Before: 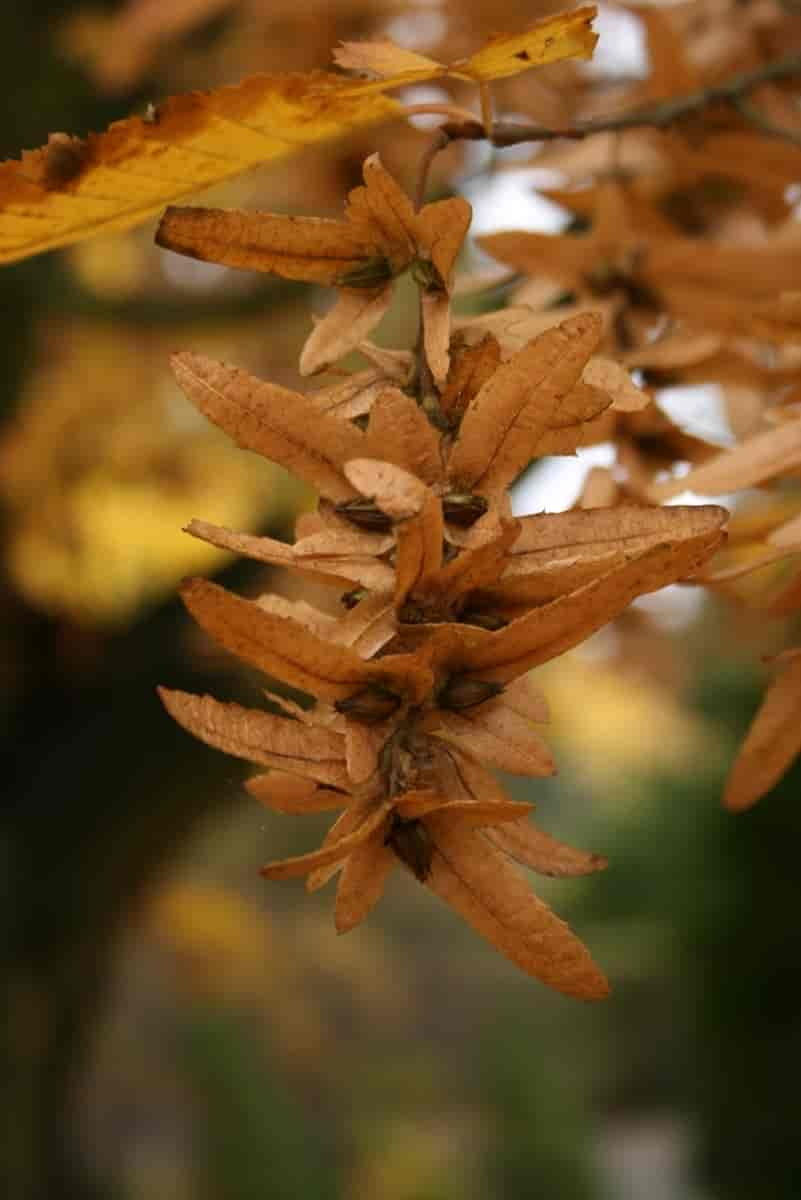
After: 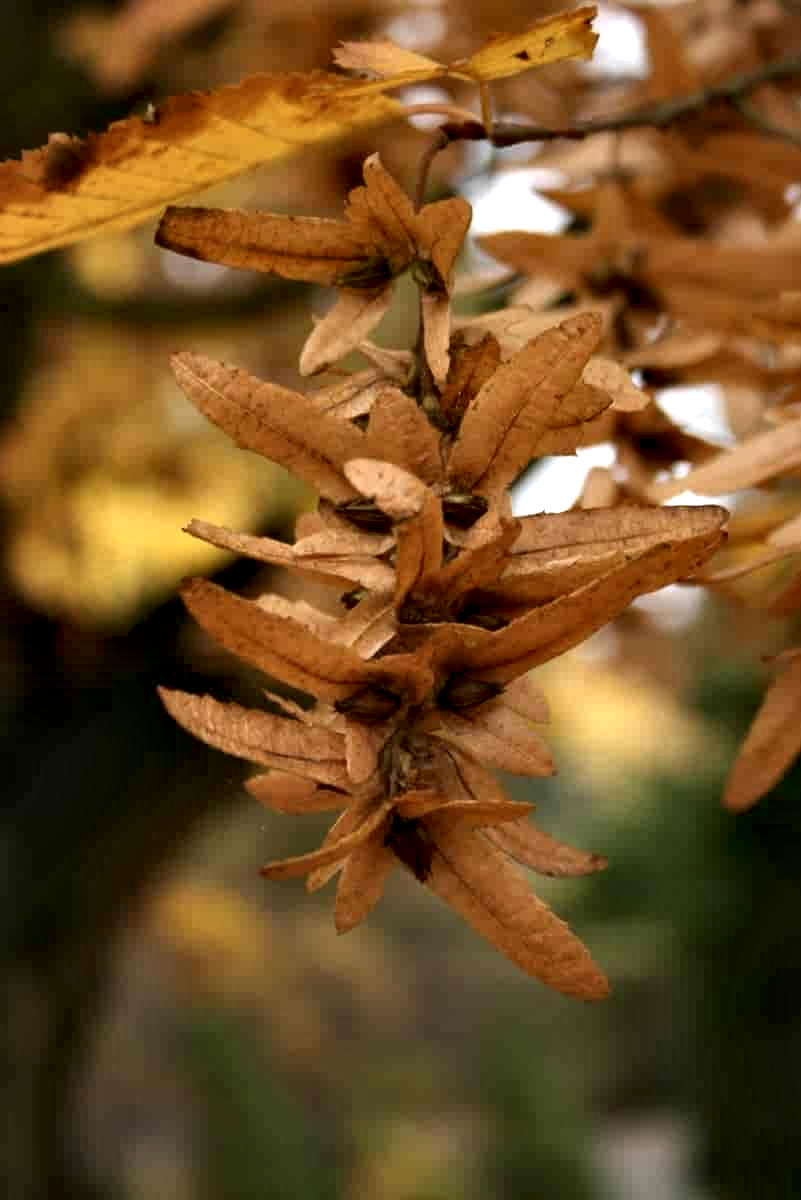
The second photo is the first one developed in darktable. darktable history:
contrast equalizer: octaves 7, y [[0.609, 0.611, 0.615, 0.613, 0.607, 0.603], [0.504, 0.498, 0.496, 0.499, 0.506, 0.516], [0 ×6], [0 ×6], [0 ×6]], mix 0.808
